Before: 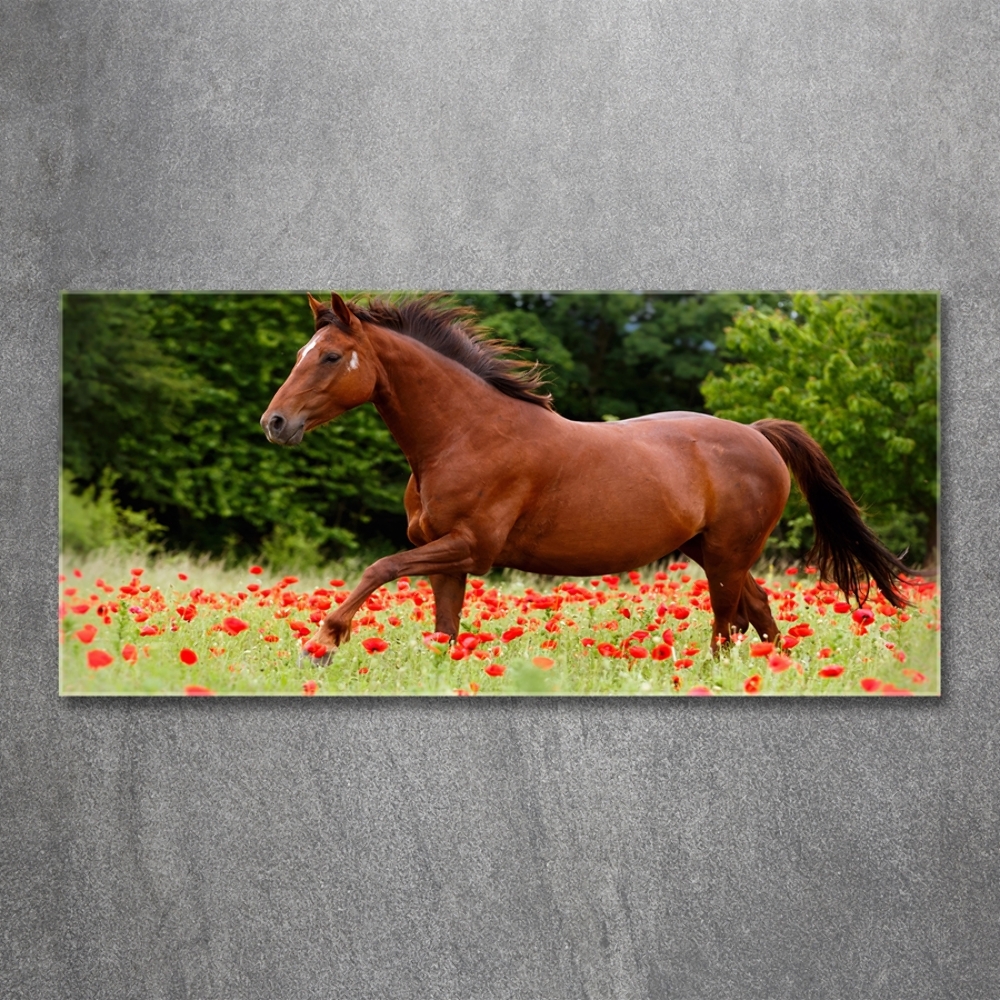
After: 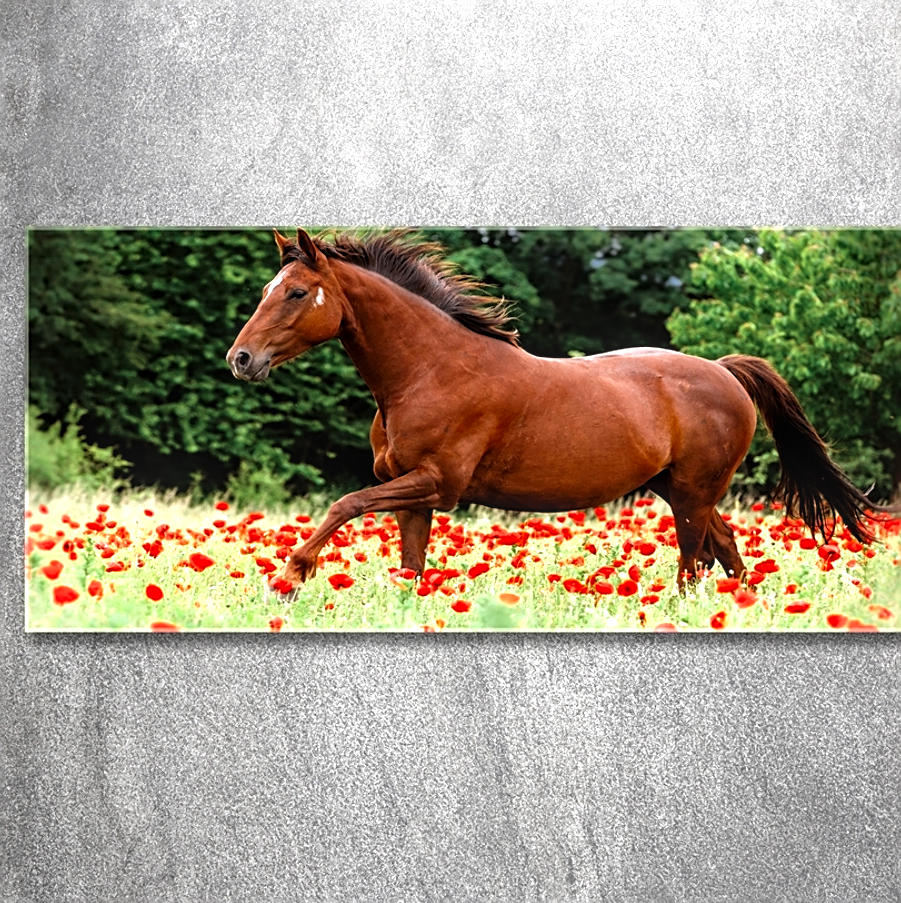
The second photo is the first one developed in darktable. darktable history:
sharpen: on, module defaults
local contrast: on, module defaults
crop: left 3.484%, top 6.421%, right 6.321%, bottom 3.272%
color zones: curves: ch0 [(0, 0.5) (0.125, 0.4) (0.25, 0.5) (0.375, 0.4) (0.5, 0.4) (0.625, 0.35) (0.75, 0.35) (0.875, 0.5)]; ch1 [(0, 0.35) (0.125, 0.45) (0.25, 0.35) (0.375, 0.35) (0.5, 0.35) (0.625, 0.35) (0.75, 0.45) (0.875, 0.35)]; ch2 [(0, 0.6) (0.125, 0.5) (0.25, 0.5) (0.375, 0.6) (0.5, 0.6) (0.625, 0.5) (0.75, 0.5) (0.875, 0.5)]
contrast brightness saturation: saturation 0.095
tone equalizer: -8 EV -1.07 EV, -7 EV -0.972 EV, -6 EV -0.87 EV, -5 EV -0.592 EV, -3 EV 0.57 EV, -2 EV 0.84 EV, -1 EV 1 EV, +0 EV 1.08 EV
